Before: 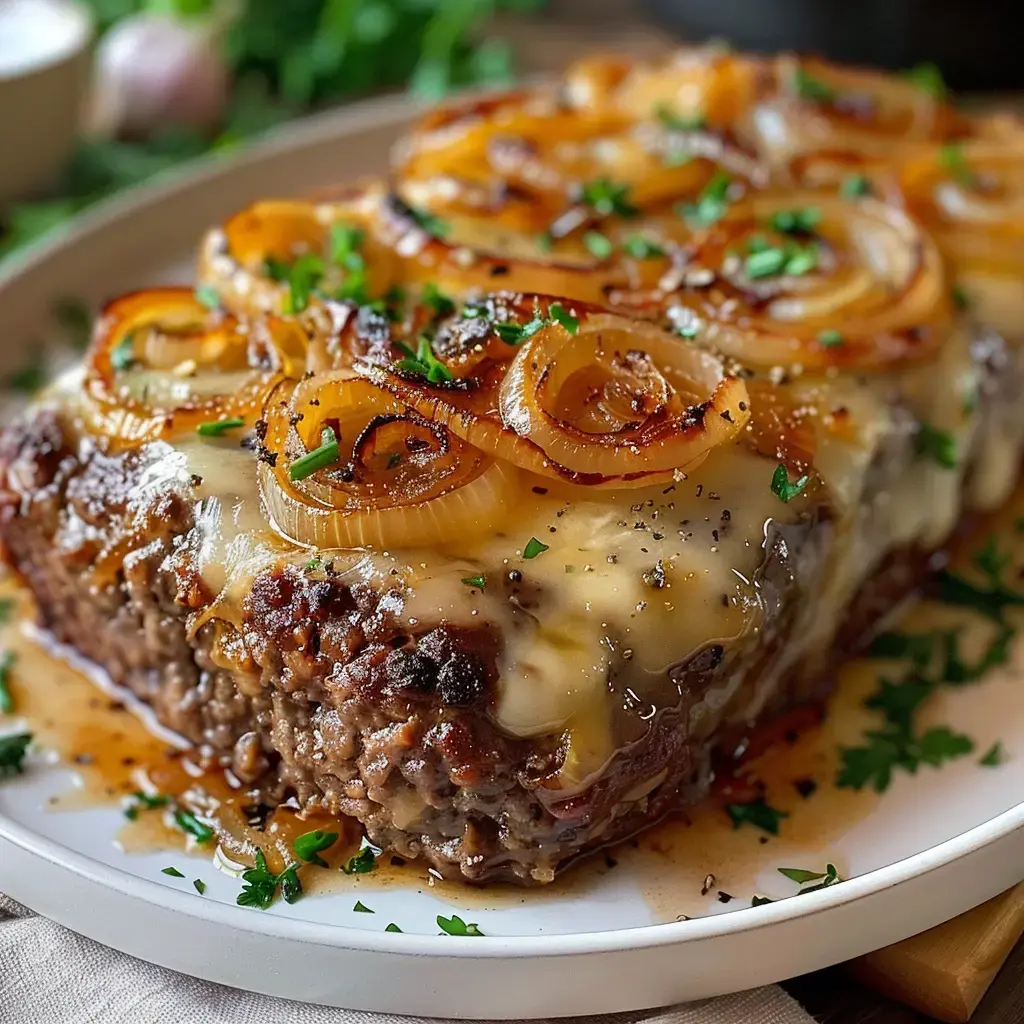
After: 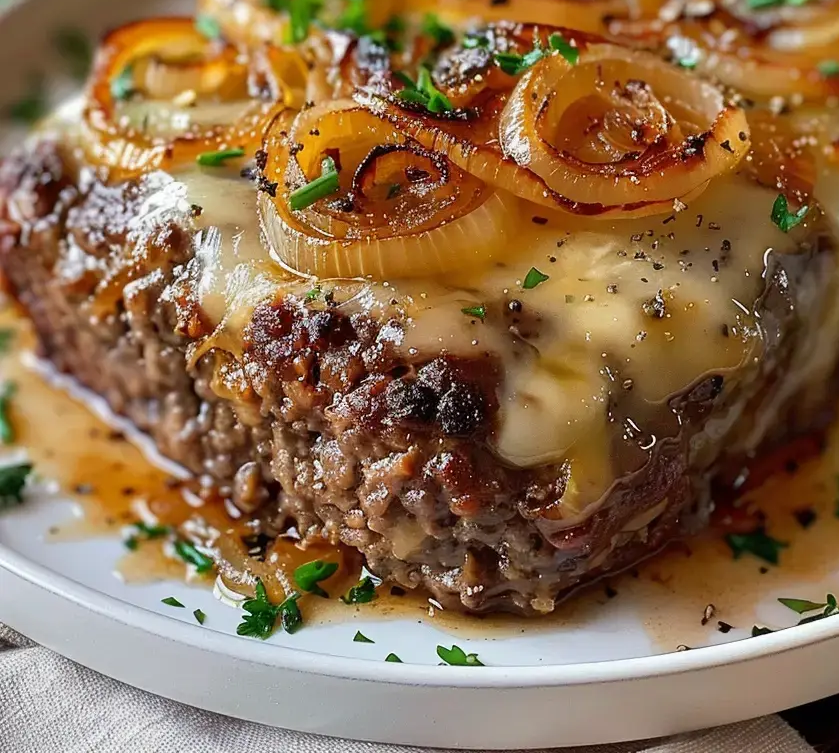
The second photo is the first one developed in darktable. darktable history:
crop: top 26.459%, right 18.021%
